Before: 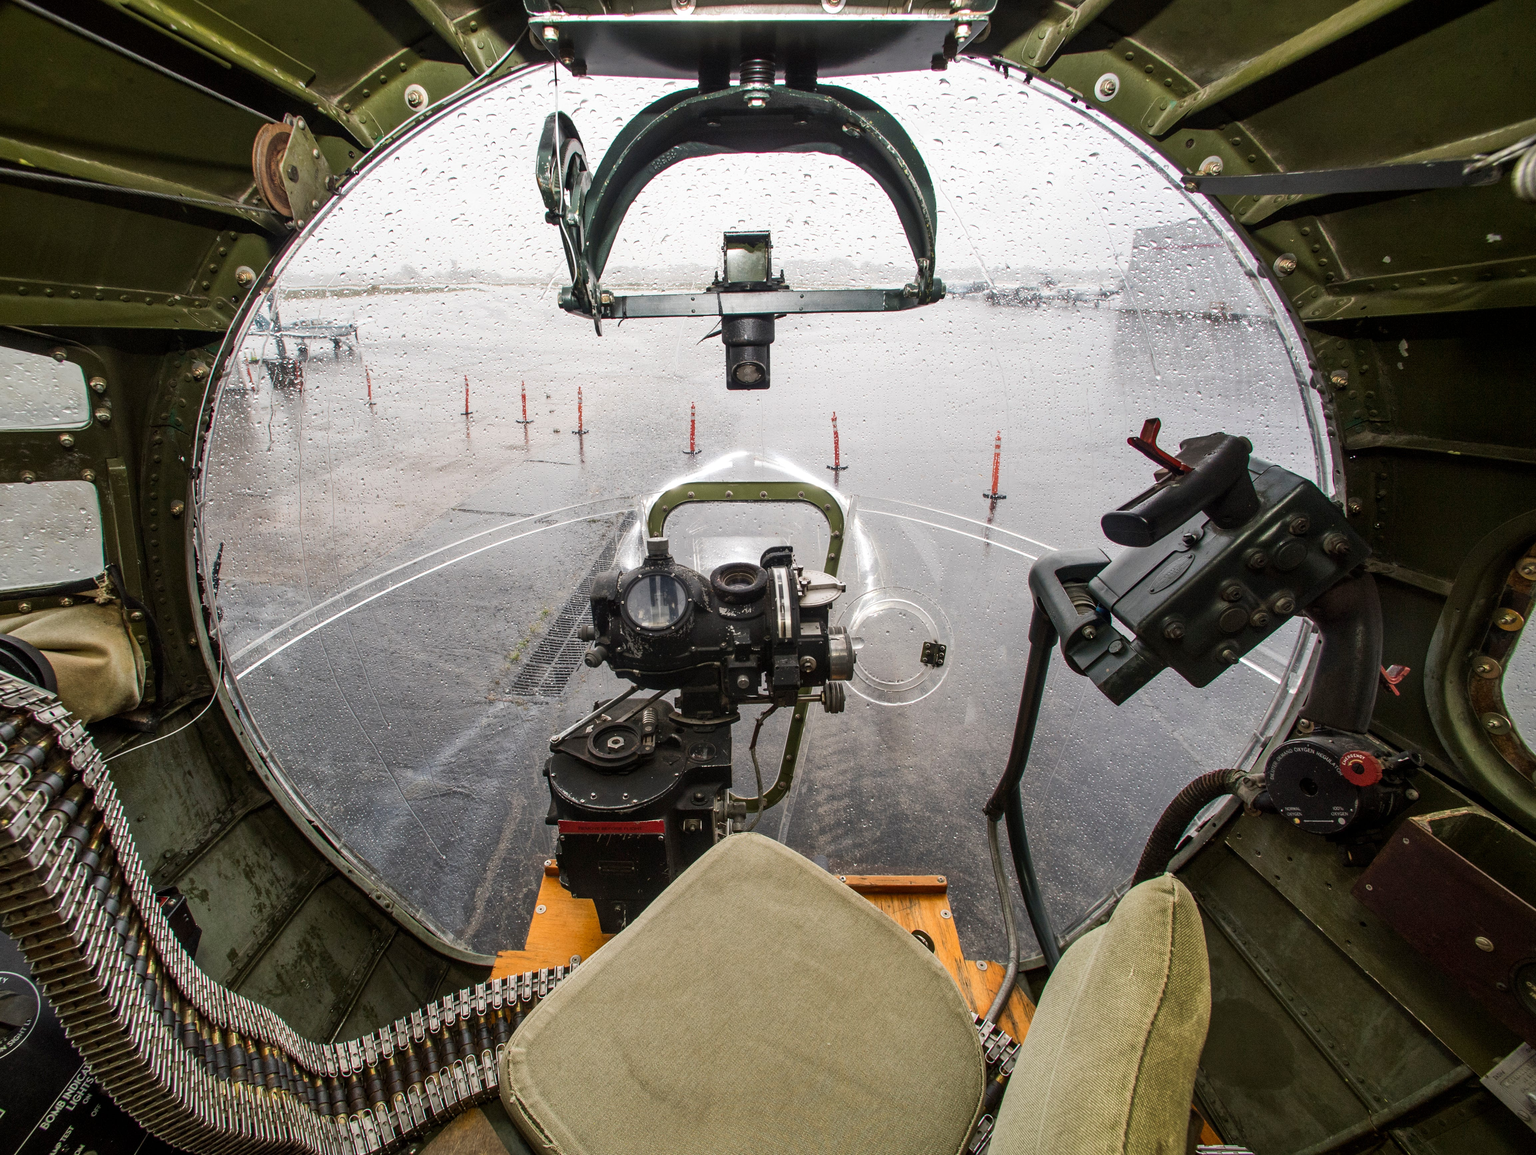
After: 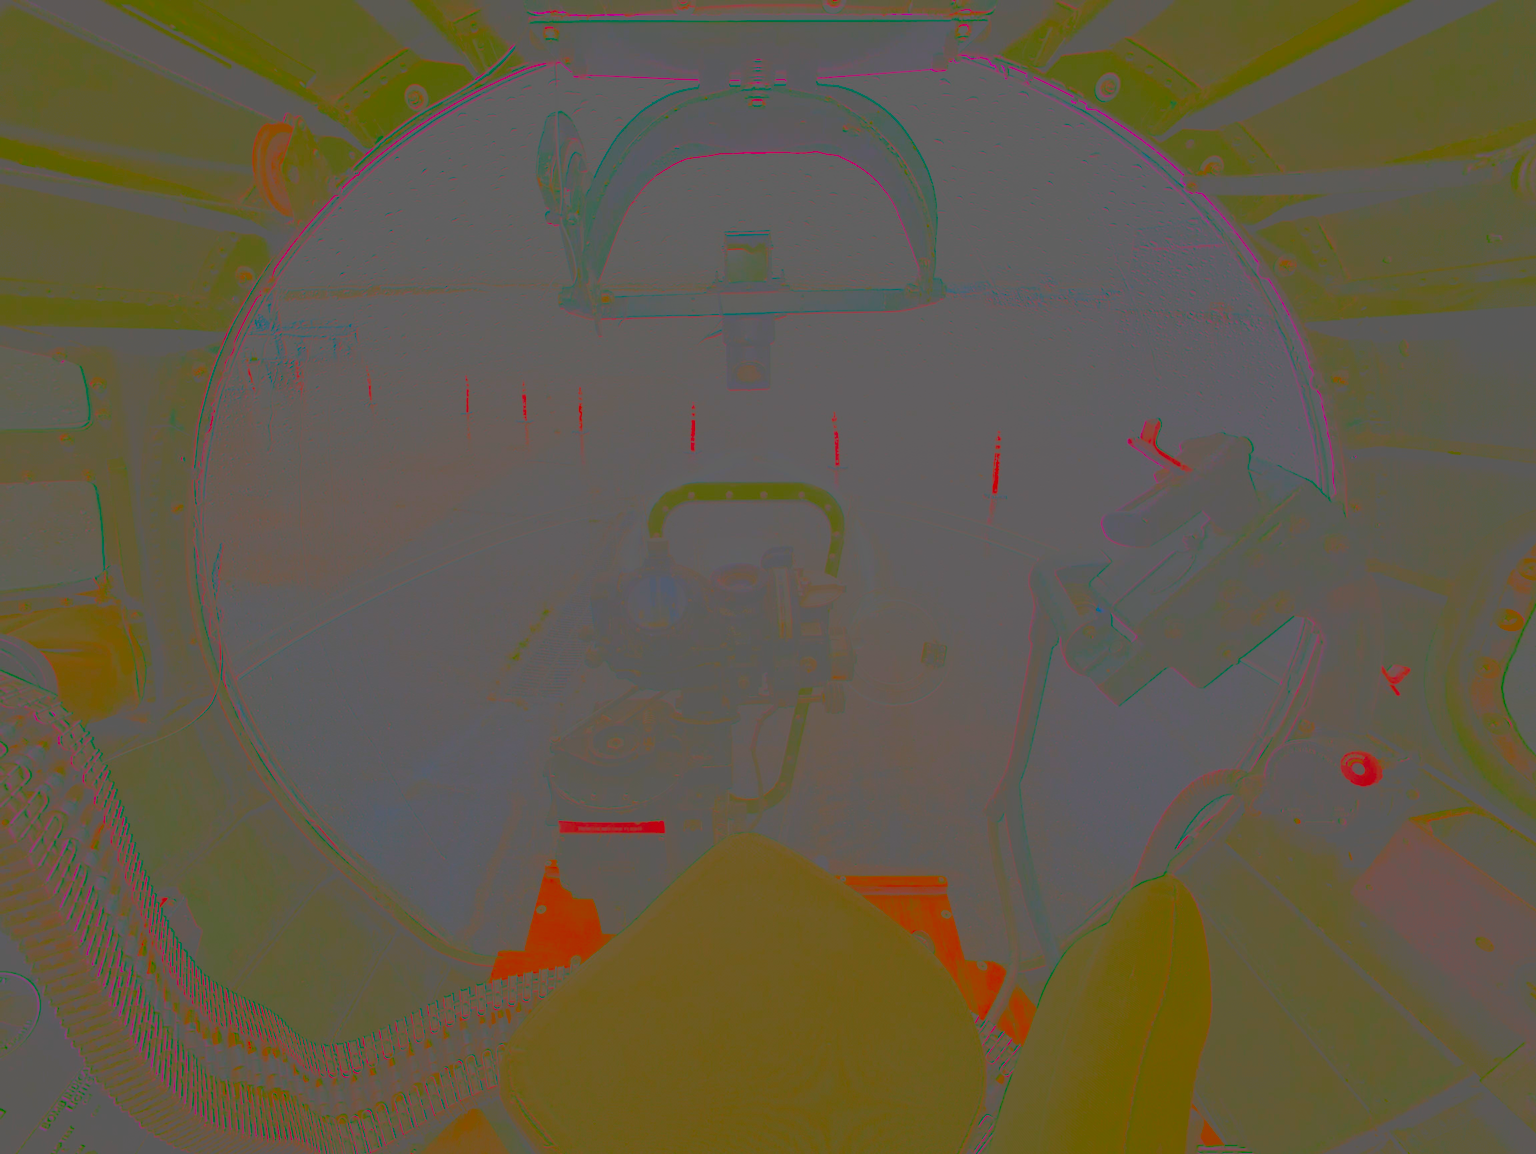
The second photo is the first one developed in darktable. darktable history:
contrast brightness saturation: contrast -0.971, brightness -0.171, saturation 0.744
